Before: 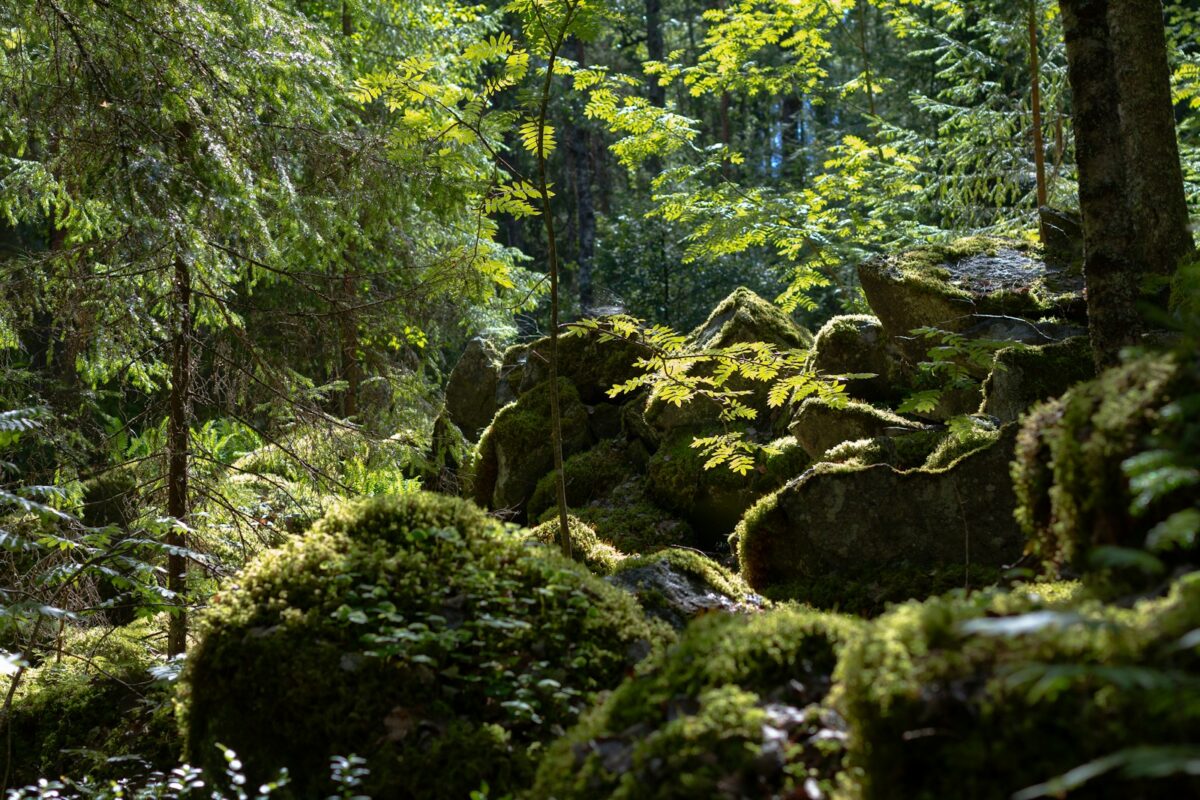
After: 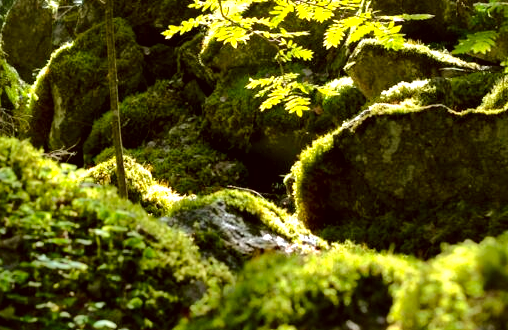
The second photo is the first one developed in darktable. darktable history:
local contrast: mode bilateral grid, contrast 24, coarseness 59, detail 151%, midtone range 0.2
shadows and highlights: soften with gaussian
crop: left 37.034%, top 44.901%, right 20.566%, bottom 13.741%
color correction: highlights a* -1.53, highlights b* 10.34, shadows a* 0.929, shadows b* 19.97
tone equalizer: -8 EV -0.418 EV, -7 EV -0.397 EV, -6 EV -0.318 EV, -5 EV -0.231 EV, -3 EV 0.196 EV, -2 EV 0.317 EV, -1 EV 0.374 EV, +0 EV 0.423 EV
exposure: black level correction -0.002, exposure 0.71 EV, compensate highlight preservation false
color balance rgb: global offset › luminance -0.234%, linear chroma grading › global chroma 14.343%, perceptual saturation grading › global saturation 0.941%
